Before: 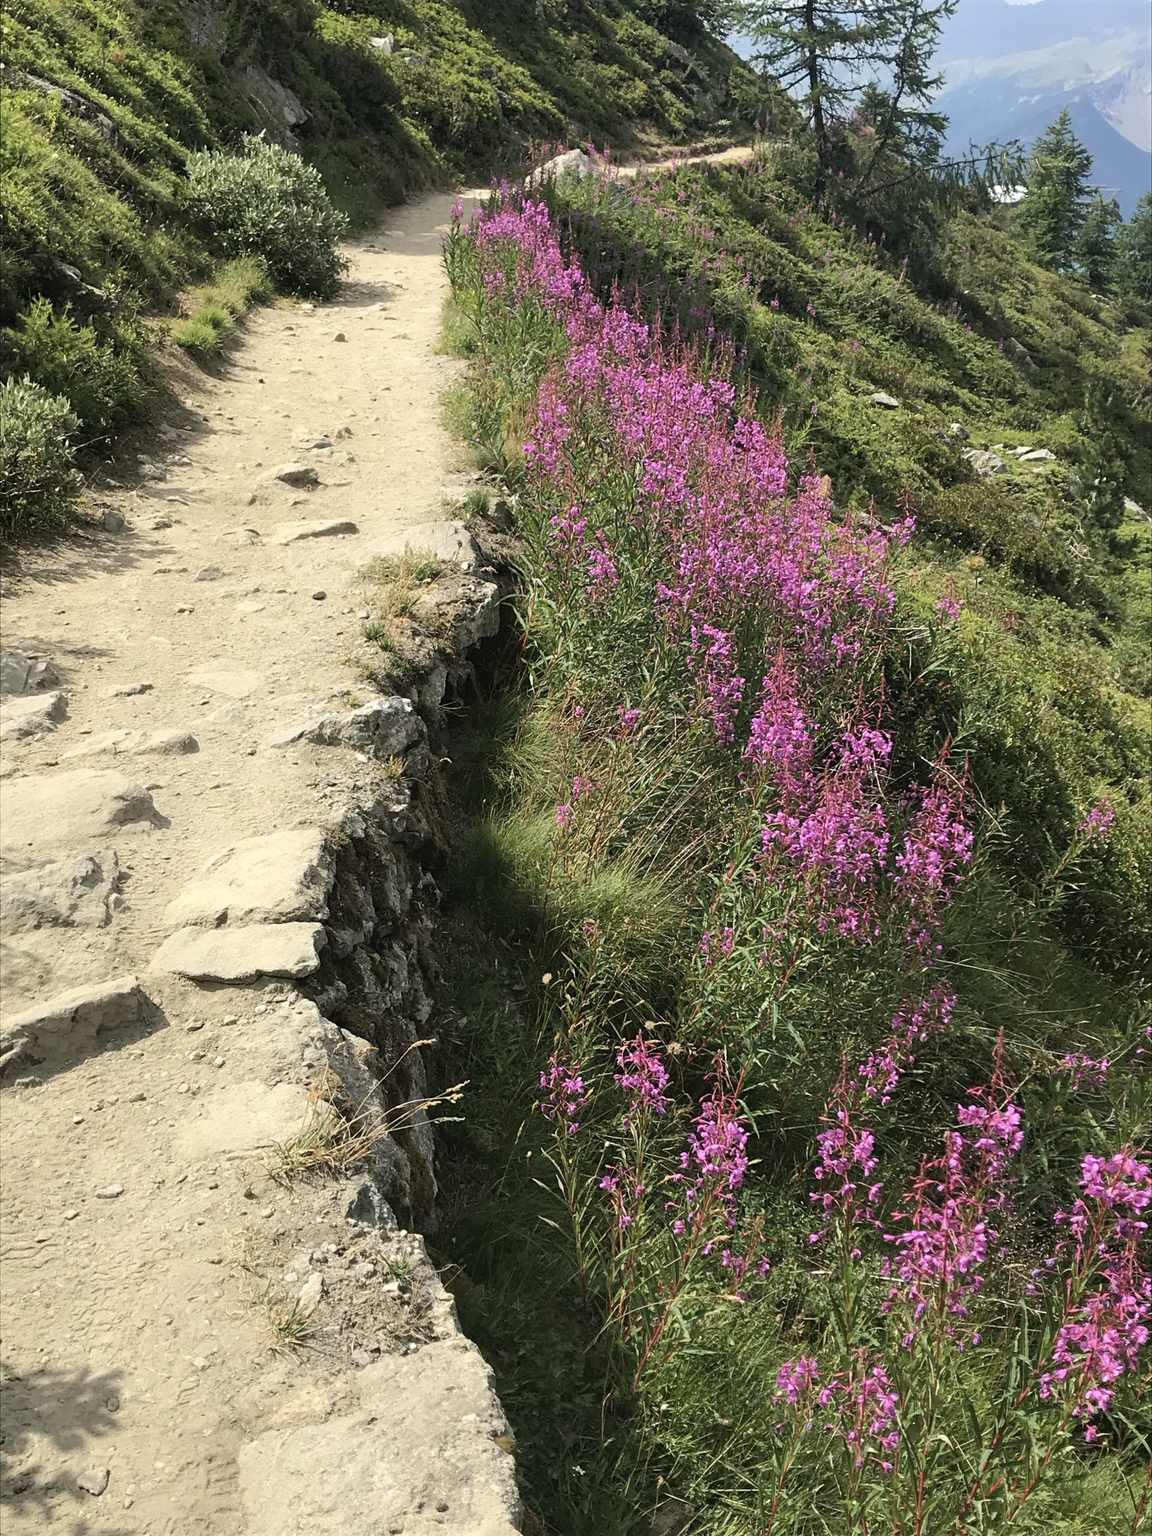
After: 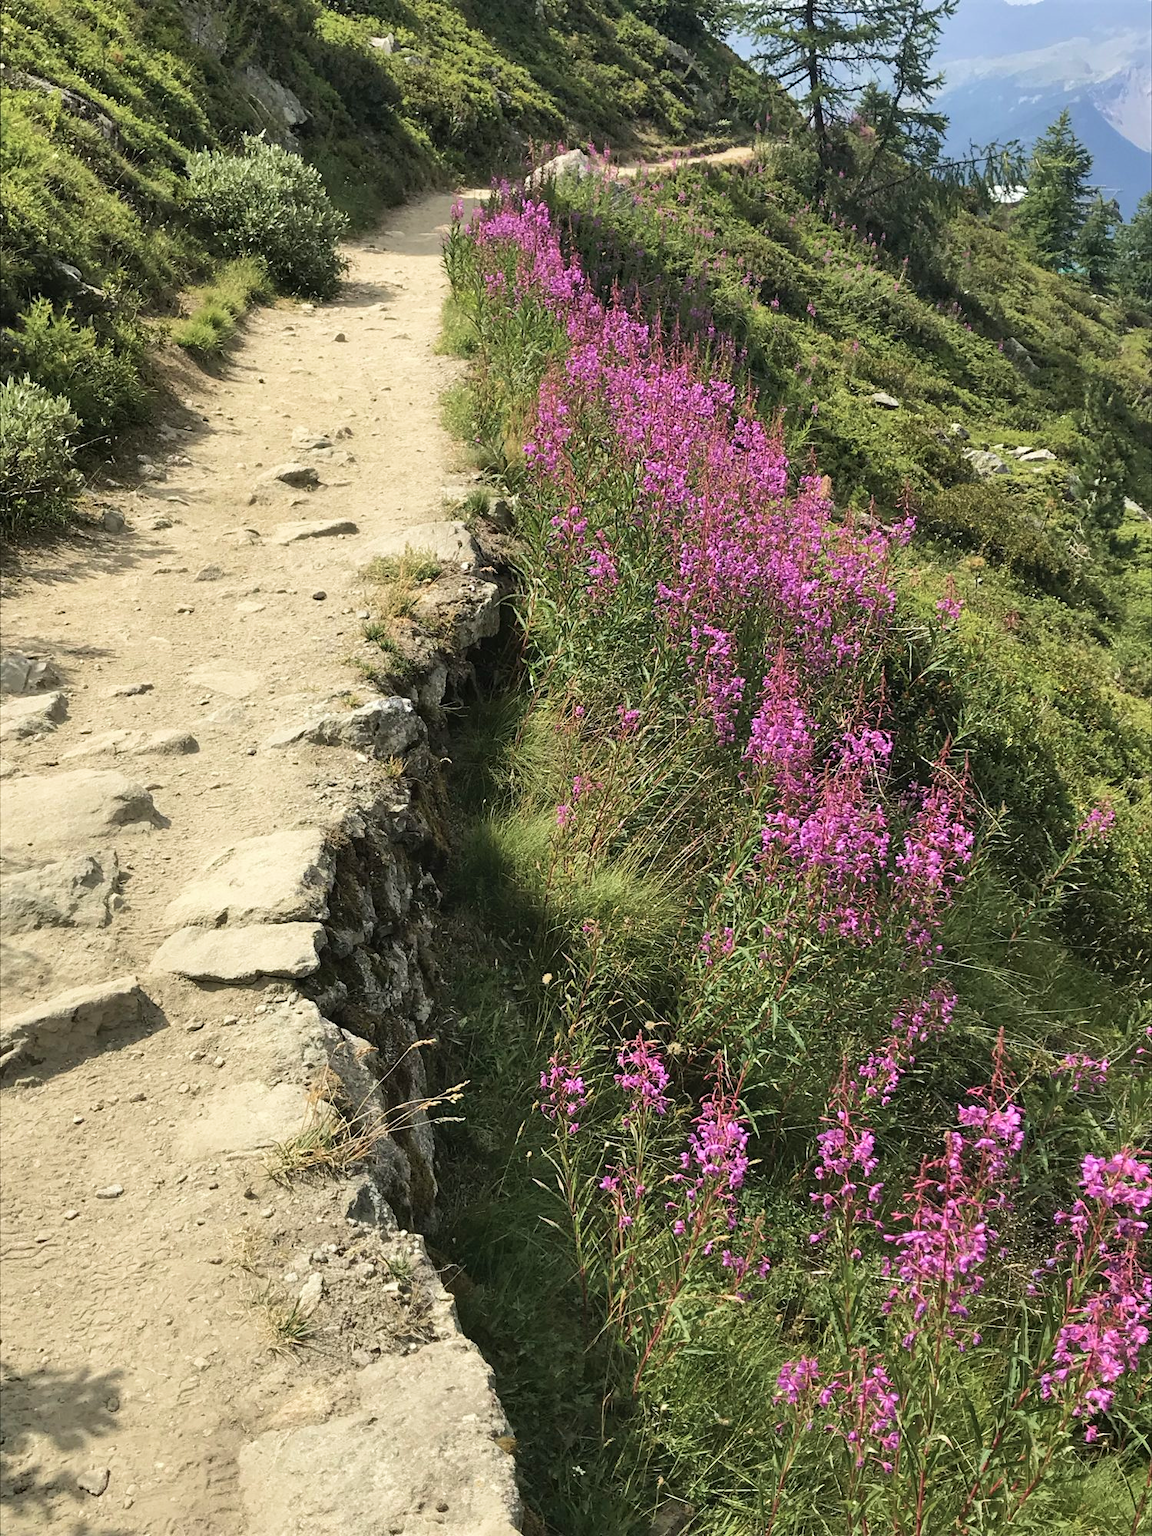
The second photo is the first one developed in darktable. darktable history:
velvia: on, module defaults
shadows and highlights: shadows 52.37, highlights -28.7, soften with gaussian
